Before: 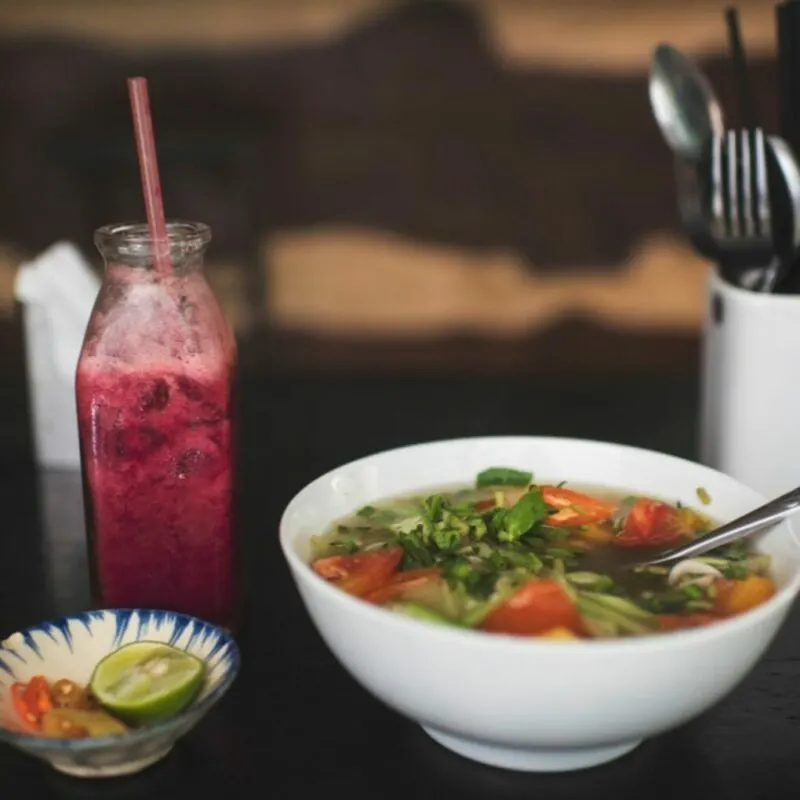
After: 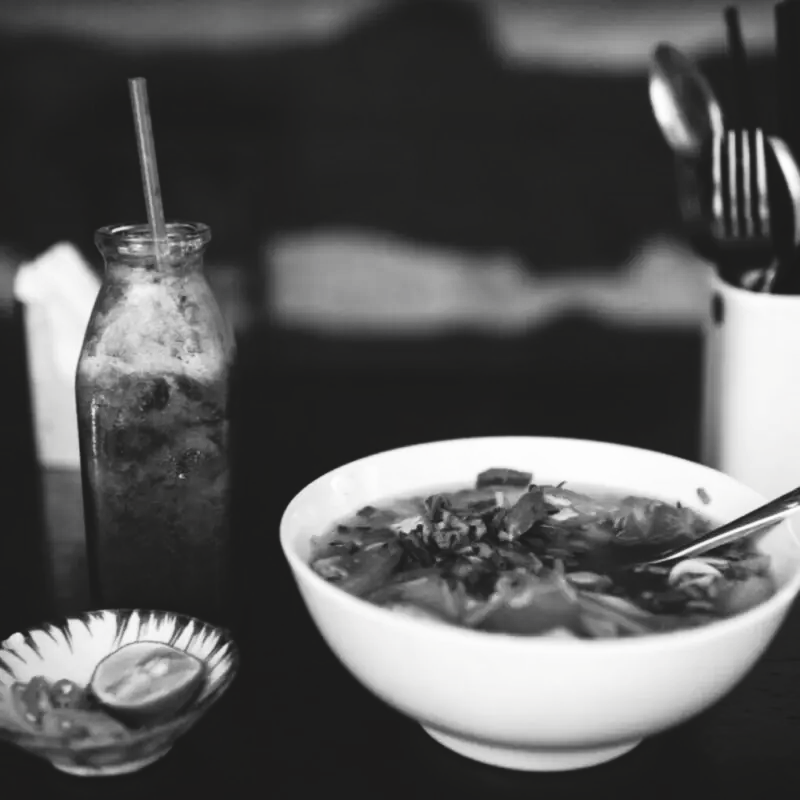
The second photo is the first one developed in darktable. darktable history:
tone curve: curves: ch0 [(0, 0) (0.003, 0.082) (0.011, 0.082) (0.025, 0.088) (0.044, 0.088) (0.069, 0.093) (0.1, 0.101) (0.136, 0.109) (0.177, 0.129) (0.224, 0.155) (0.277, 0.214) (0.335, 0.289) (0.399, 0.378) (0.468, 0.476) (0.543, 0.589) (0.623, 0.713) (0.709, 0.826) (0.801, 0.908) (0.898, 0.98) (1, 1)], preserve colors none
color look up table: target L [89.53, 89.53, 85.63, 85.63, 83.84, 76.61, 63.48, 56.57, 47.24, 46.43, 19.4, 200.09, 100.34, 83.84, 79.88, 71.96, 68.12, 67.49, 54.76, 53.39, 48.64, 52.01, 46.03, 45.36, 32.03, 24.87, 21.7, 1.645, 90.24, 76.98, 85.27, 60.68, 61.19, 80.6, 54.56, 56.83, 39.9, 52.27, 33.74, 41.83, 18.94, 25.76, 91.64, 85.98, 84.56, 65.49, 56.83, 55.8, 24.87], target a [-0.003, -0.003, 0, 0, -0.002, -0.002, 0.001 ×4, 0, 0, 0, -0.002, 0, 0.001, 0, 0.001 ×5, 0, 0.001, 0.001, 0, 0, -0.153, -0.003, 0, -0.002, 0.001, 0.001, 0, 0.001 ×6, -0.127, 0, -0.1, -0.001, -0.001, 0.001, 0.001, 0.001, 0], target b [0.026, 0.026, 0.002, 0.002, 0.025, 0.025, -0.004, -0.004, -0.007, 0, -0.002, 0, 0, 0.025, 0.003, -0.004, 0.003, -0.004, -0.007, -0.003, -0.007, -0.004, 0, -0.005, -0.005, -0.002, -0.002, 1.891, 0.026, 0.003, 0.025, -0.004, -0.004, 0.003, -0.007, -0.004 ×4, -0.005, 1.61, -0.002, 1.239, 0.003, 0.003, -0.004, -0.004, -0.004, -0.002], num patches 49
